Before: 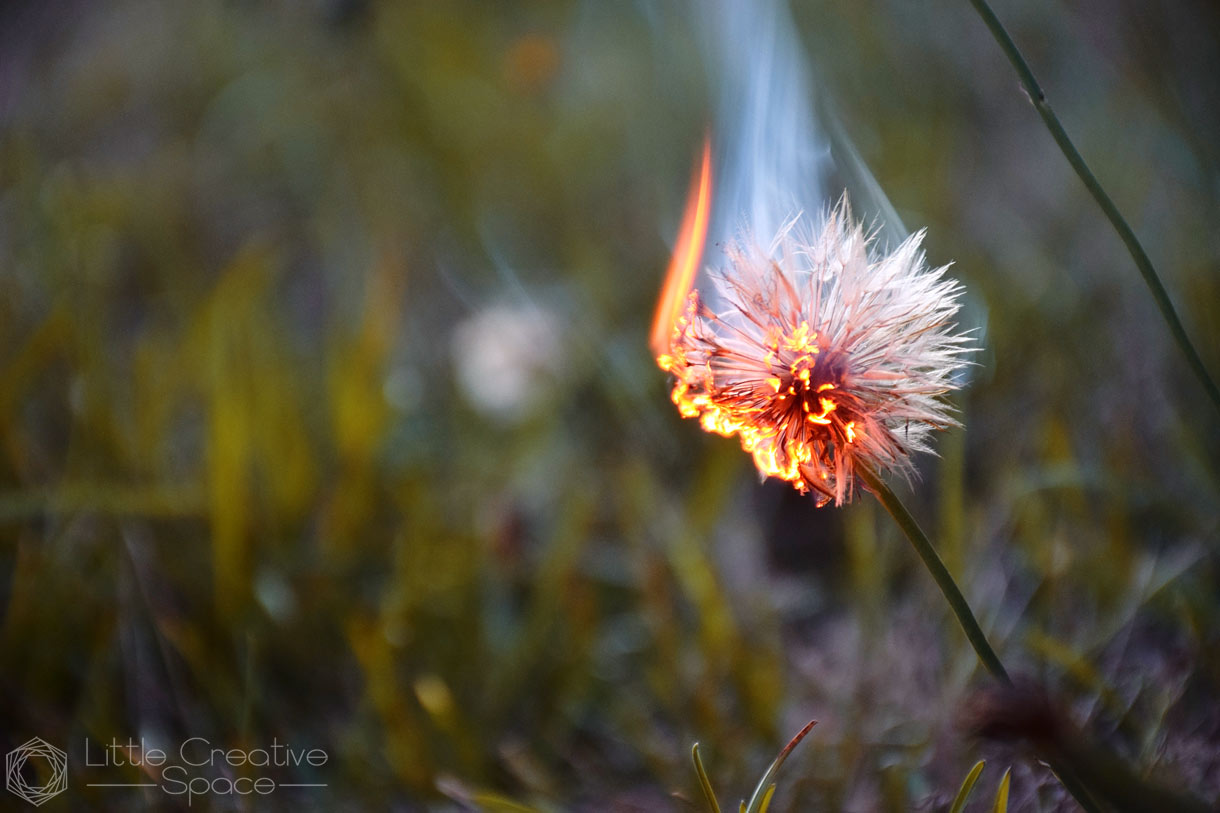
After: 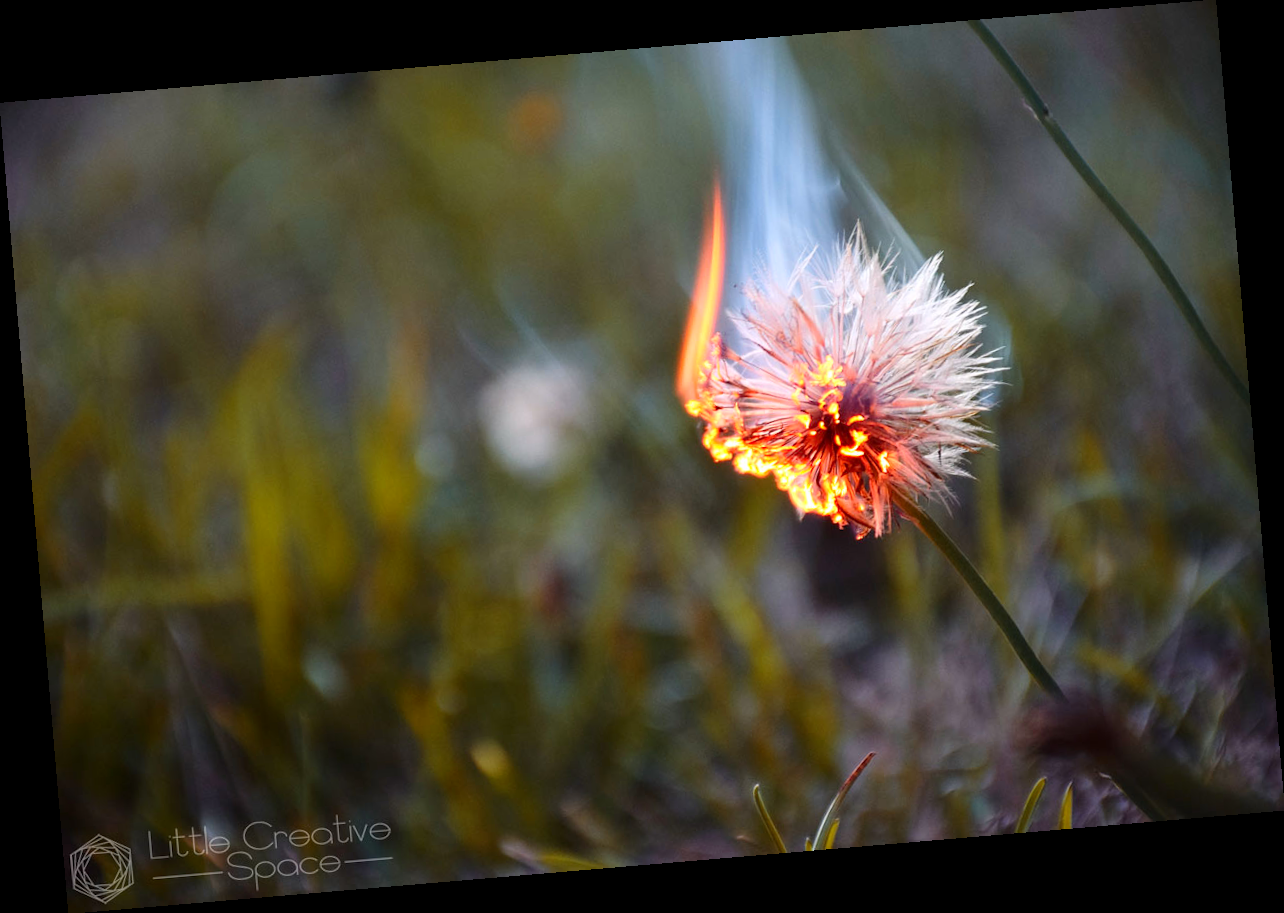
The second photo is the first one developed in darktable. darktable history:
rotate and perspective: rotation -4.86°, automatic cropping off
contrast brightness saturation: contrast 0.1, brightness 0.03, saturation 0.09
